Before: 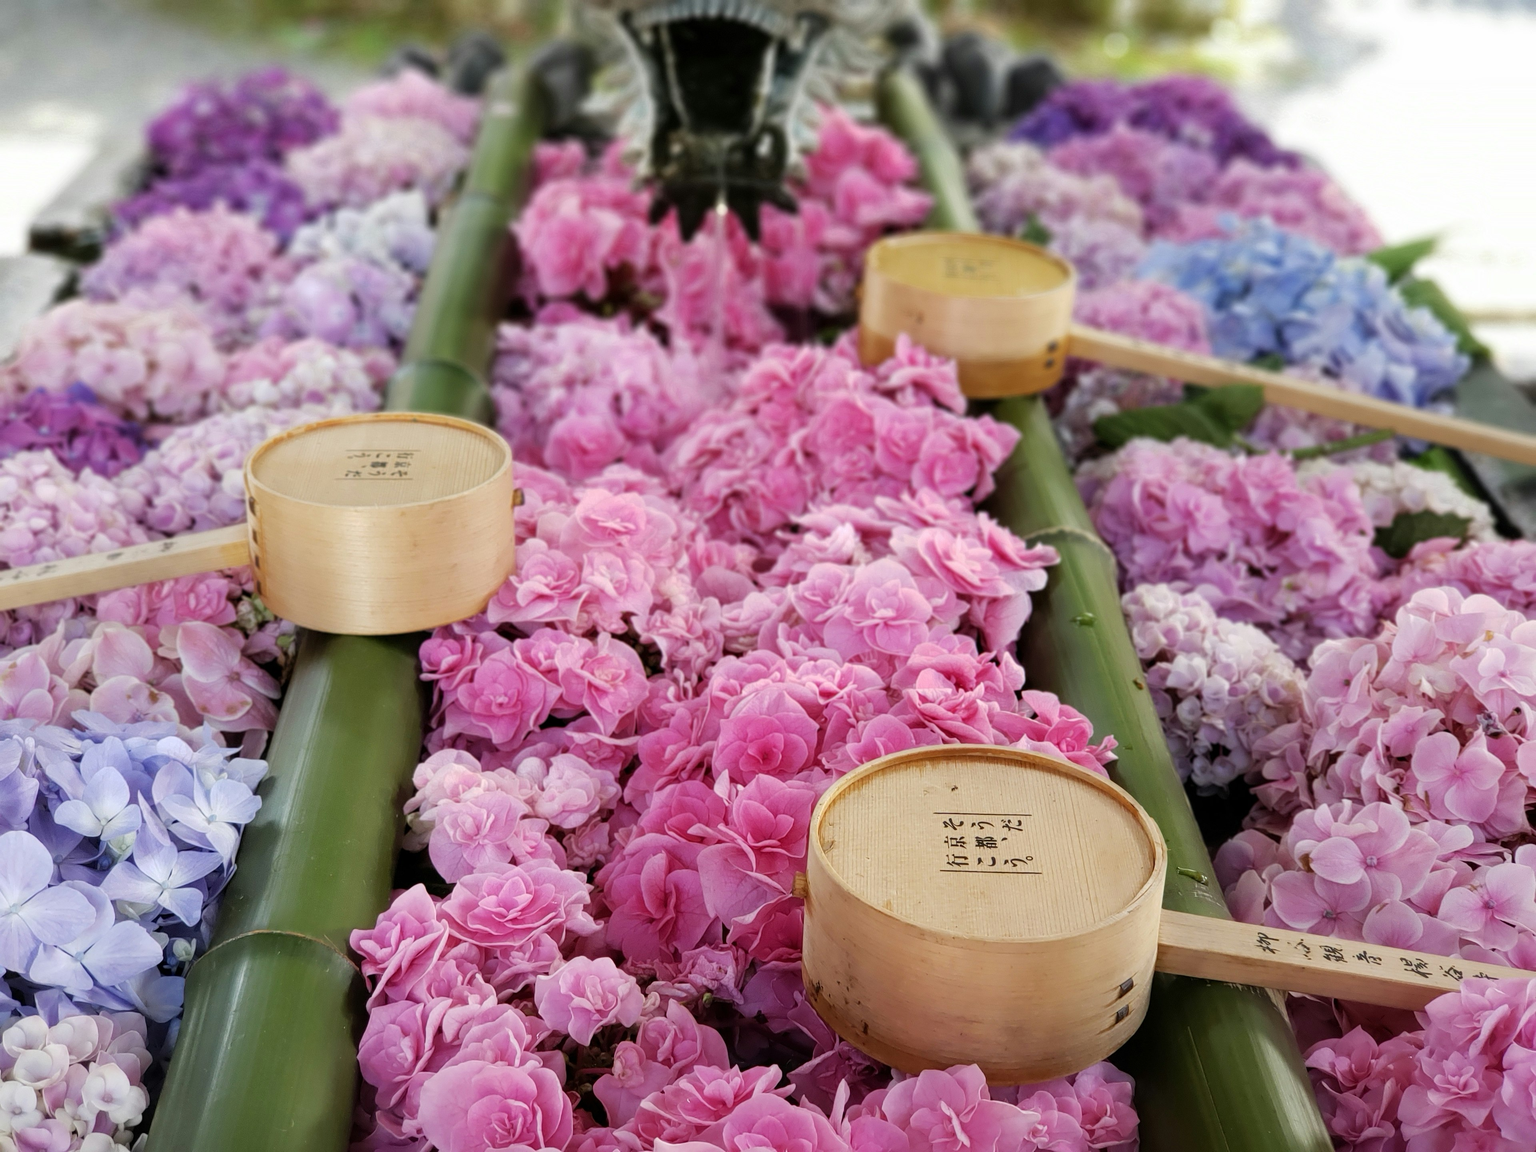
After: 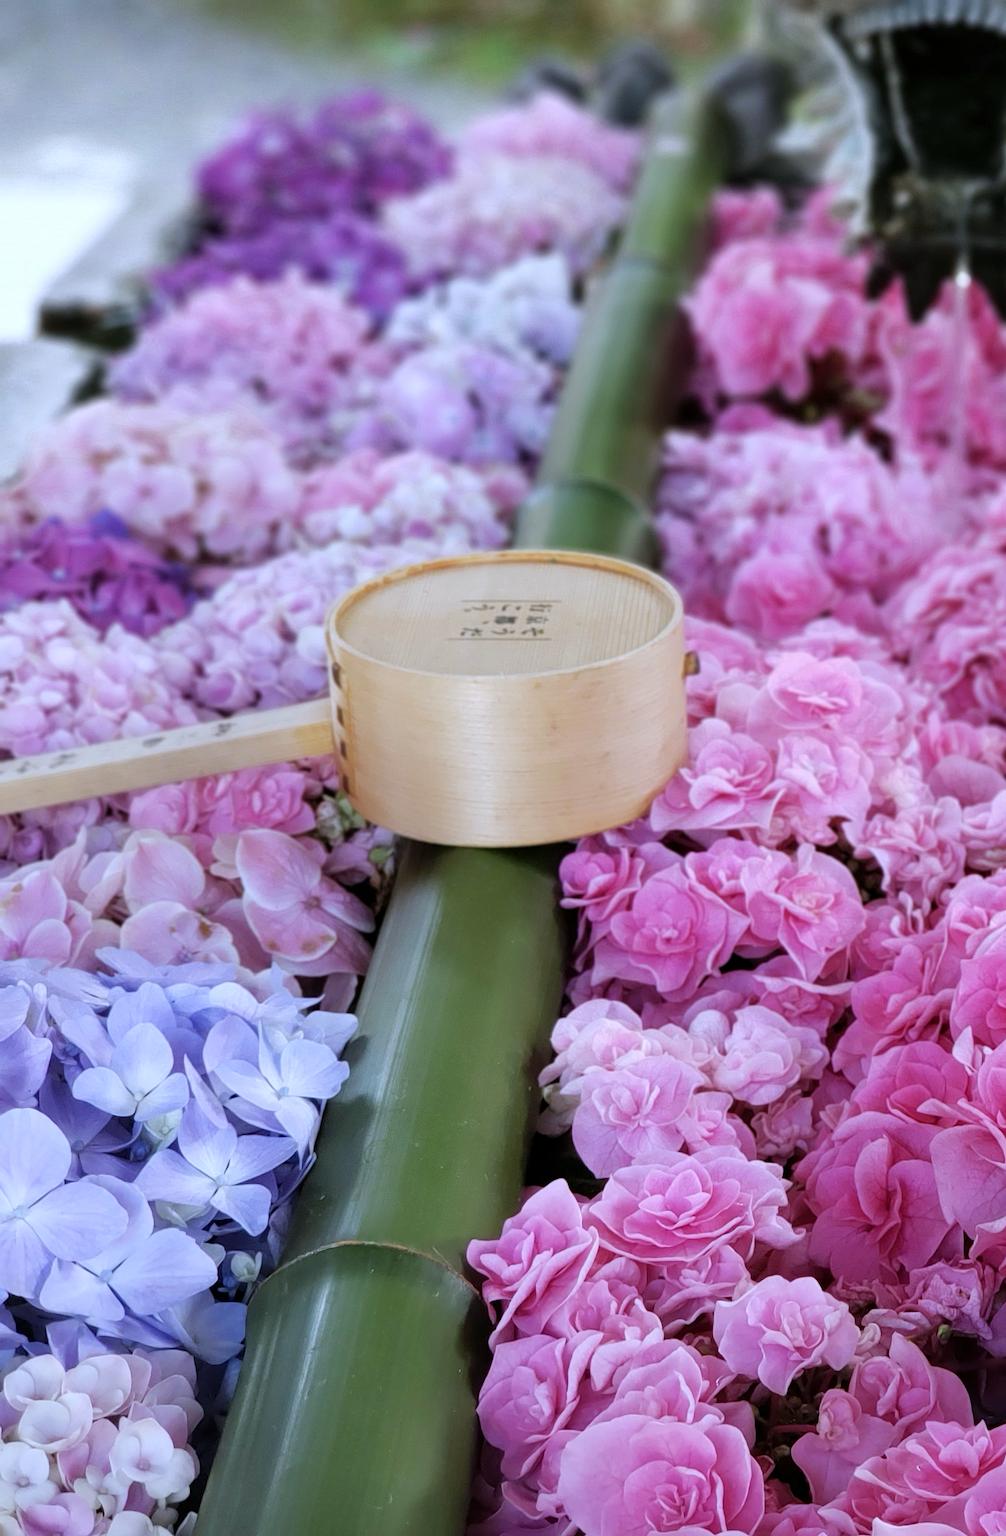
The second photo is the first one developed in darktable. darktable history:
white balance: red 0.983, blue 1.036
exposure: compensate highlight preservation false
crop and rotate: left 0%, top 0%, right 50.845%
color calibration: illuminant as shot in camera, x 0.37, y 0.382, temperature 4313.32 K
